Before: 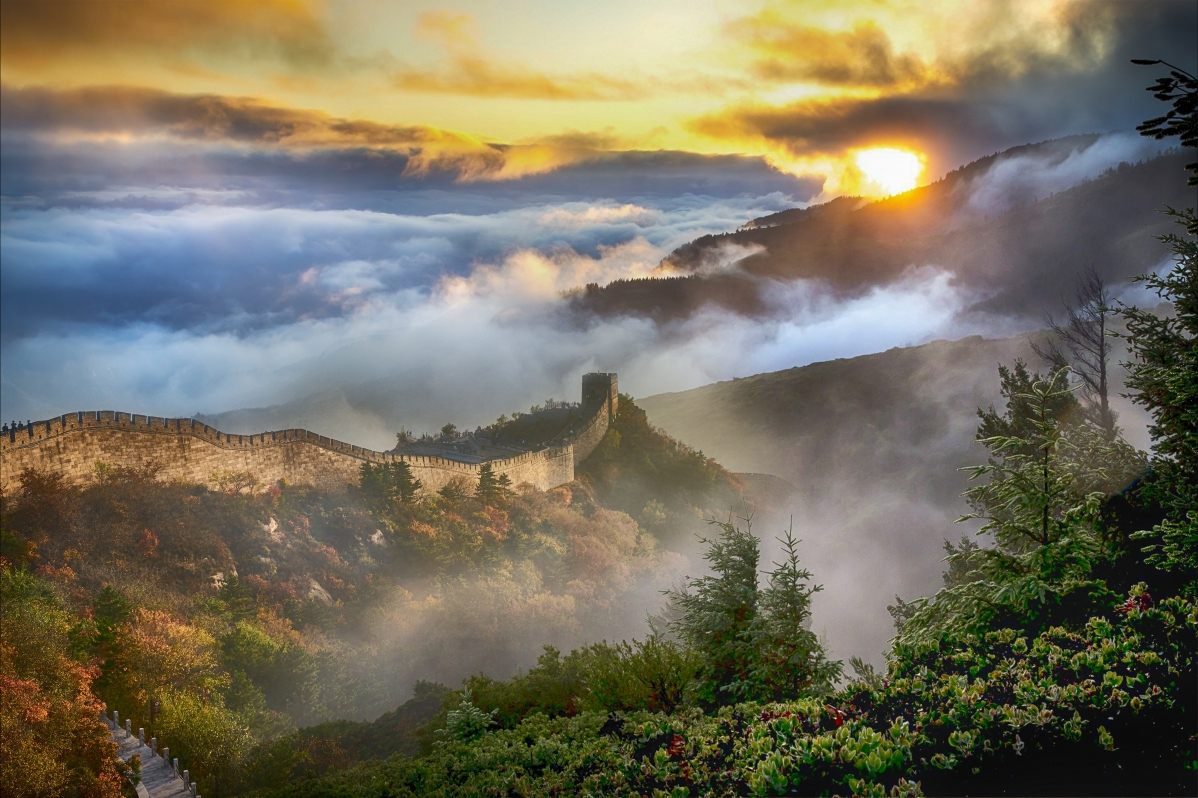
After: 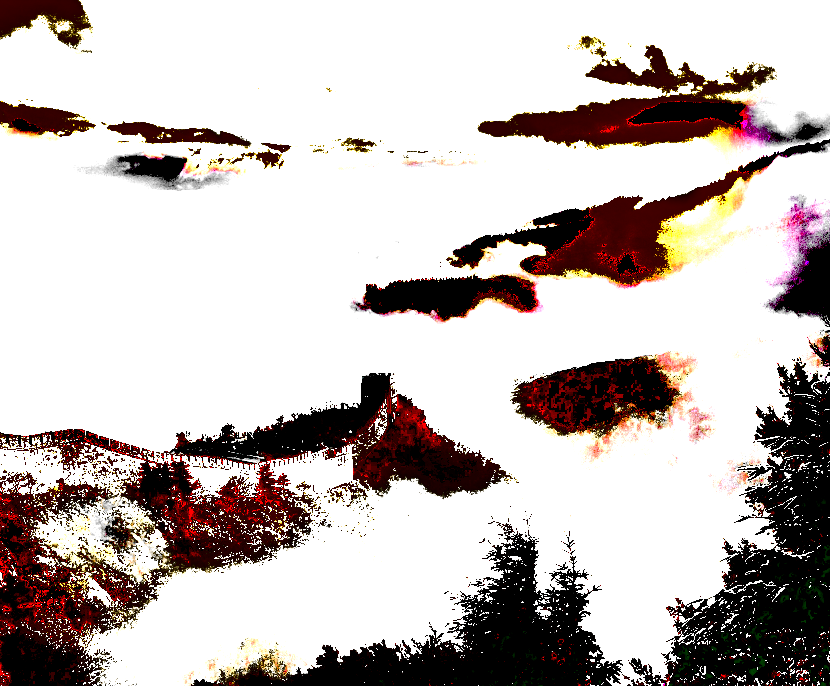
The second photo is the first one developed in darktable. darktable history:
crop: left 18.479%, right 12.2%, bottom 13.971%
color zones: curves: ch0 [(0, 0.497) (0.096, 0.361) (0.221, 0.538) (0.429, 0.5) (0.571, 0.5) (0.714, 0.5) (0.857, 0.5) (1, 0.497)]; ch1 [(0, 0.5) (0.143, 0.5) (0.257, -0.002) (0.429, 0.04) (0.571, -0.001) (0.714, -0.015) (0.857, 0.024) (1, 0.5)]
exposure: black level correction 0.1, exposure 3 EV, compensate highlight preservation false
